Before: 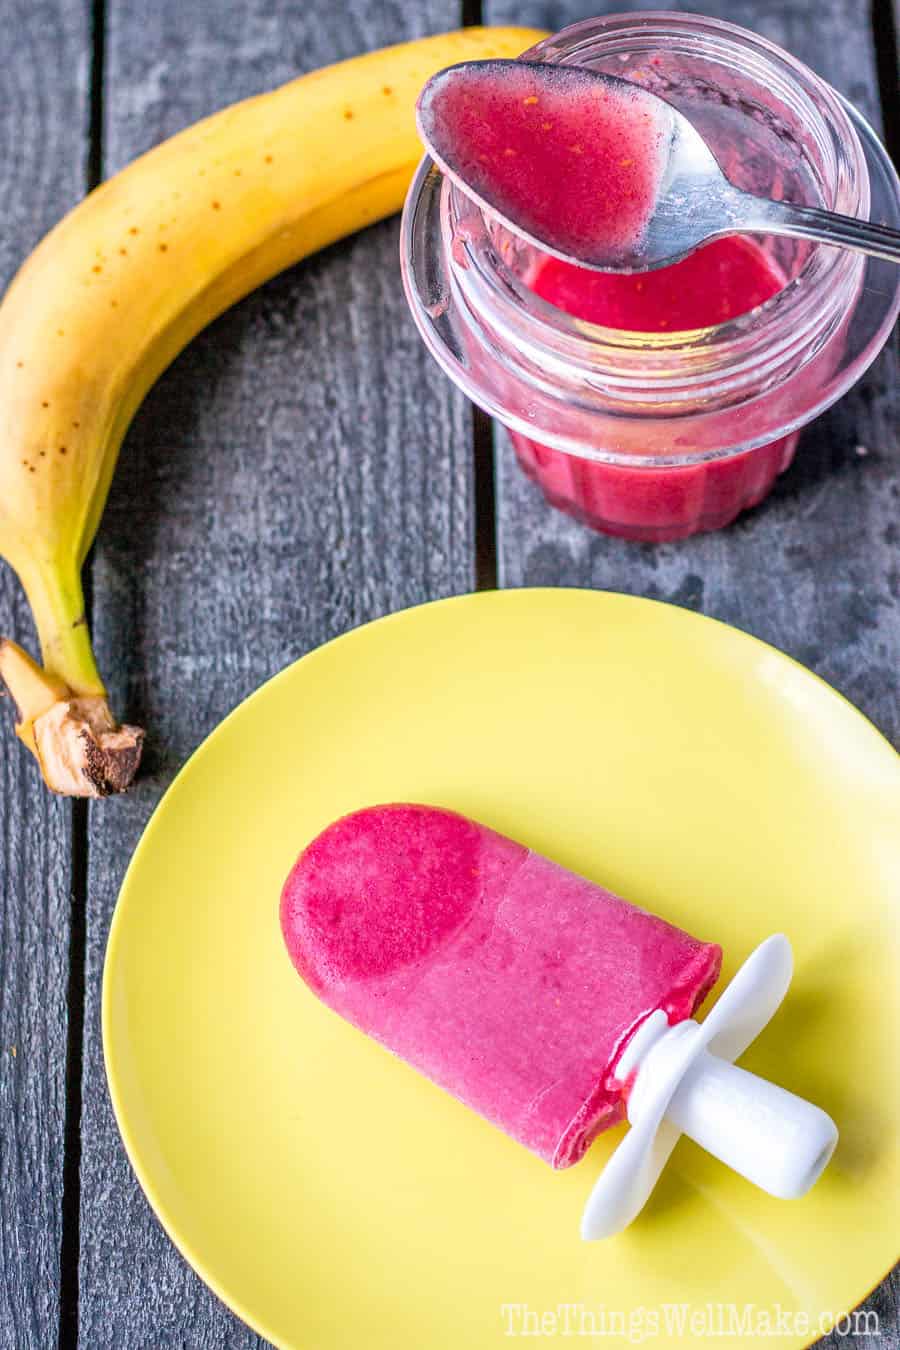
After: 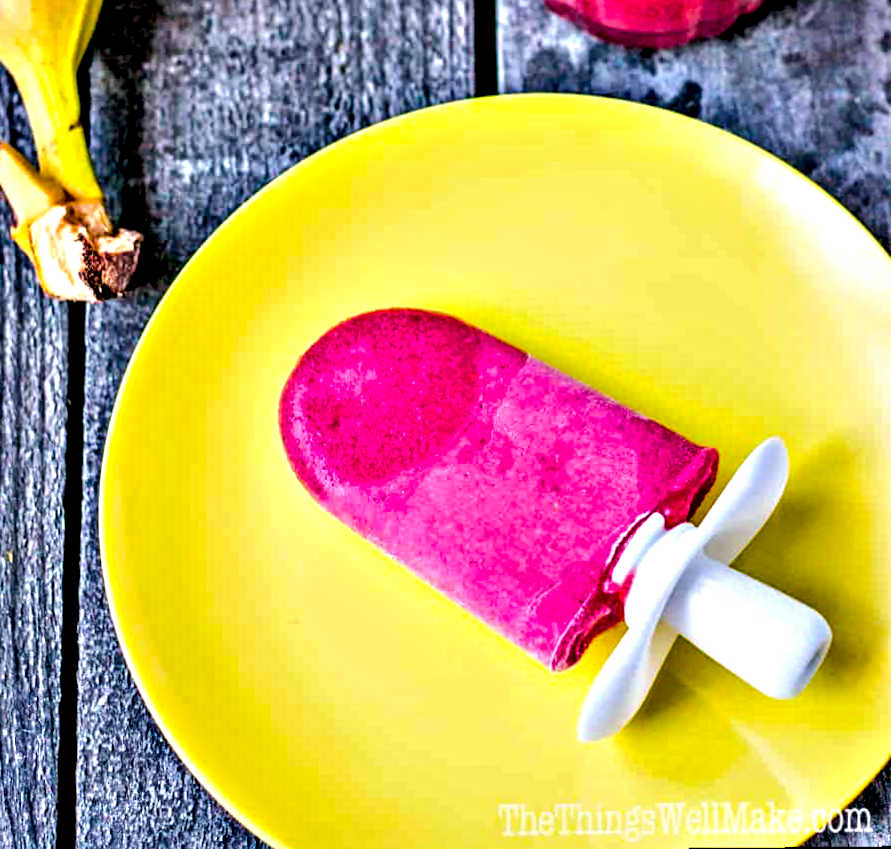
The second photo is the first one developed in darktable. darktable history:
crop and rotate: top 36.435%
color balance rgb: perceptual saturation grading › global saturation 25%, perceptual brilliance grading › mid-tones 10%, perceptual brilliance grading › shadows 15%, global vibrance 20%
rotate and perspective: rotation 0.174°, lens shift (vertical) 0.013, lens shift (horizontal) 0.019, shear 0.001, automatic cropping original format, crop left 0.007, crop right 0.991, crop top 0.016, crop bottom 0.997
contrast equalizer: octaves 7, y [[0.48, 0.654, 0.731, 0.706, 0.772, 0.382], [0.55 ×6], [0 ×6], [0 ×6], [0 ×6]]
